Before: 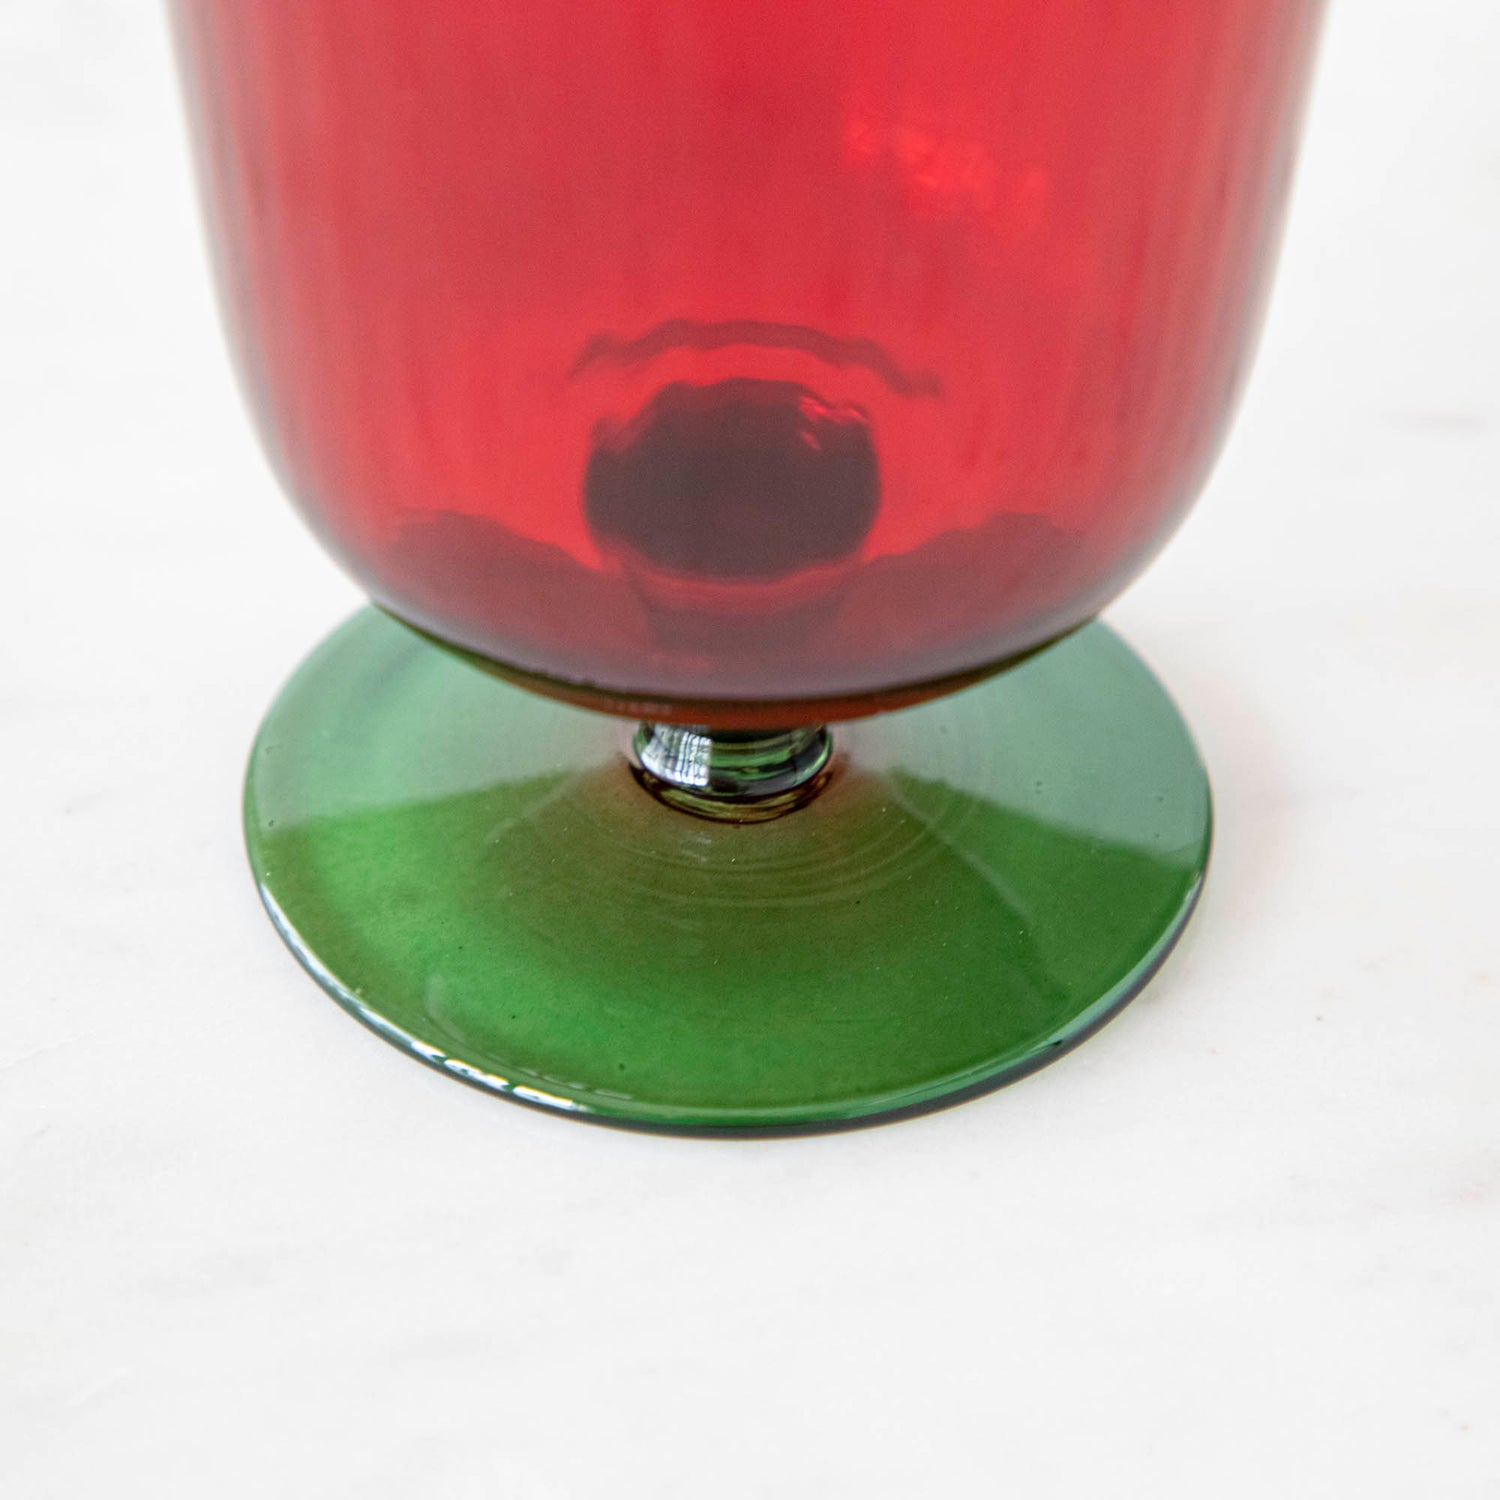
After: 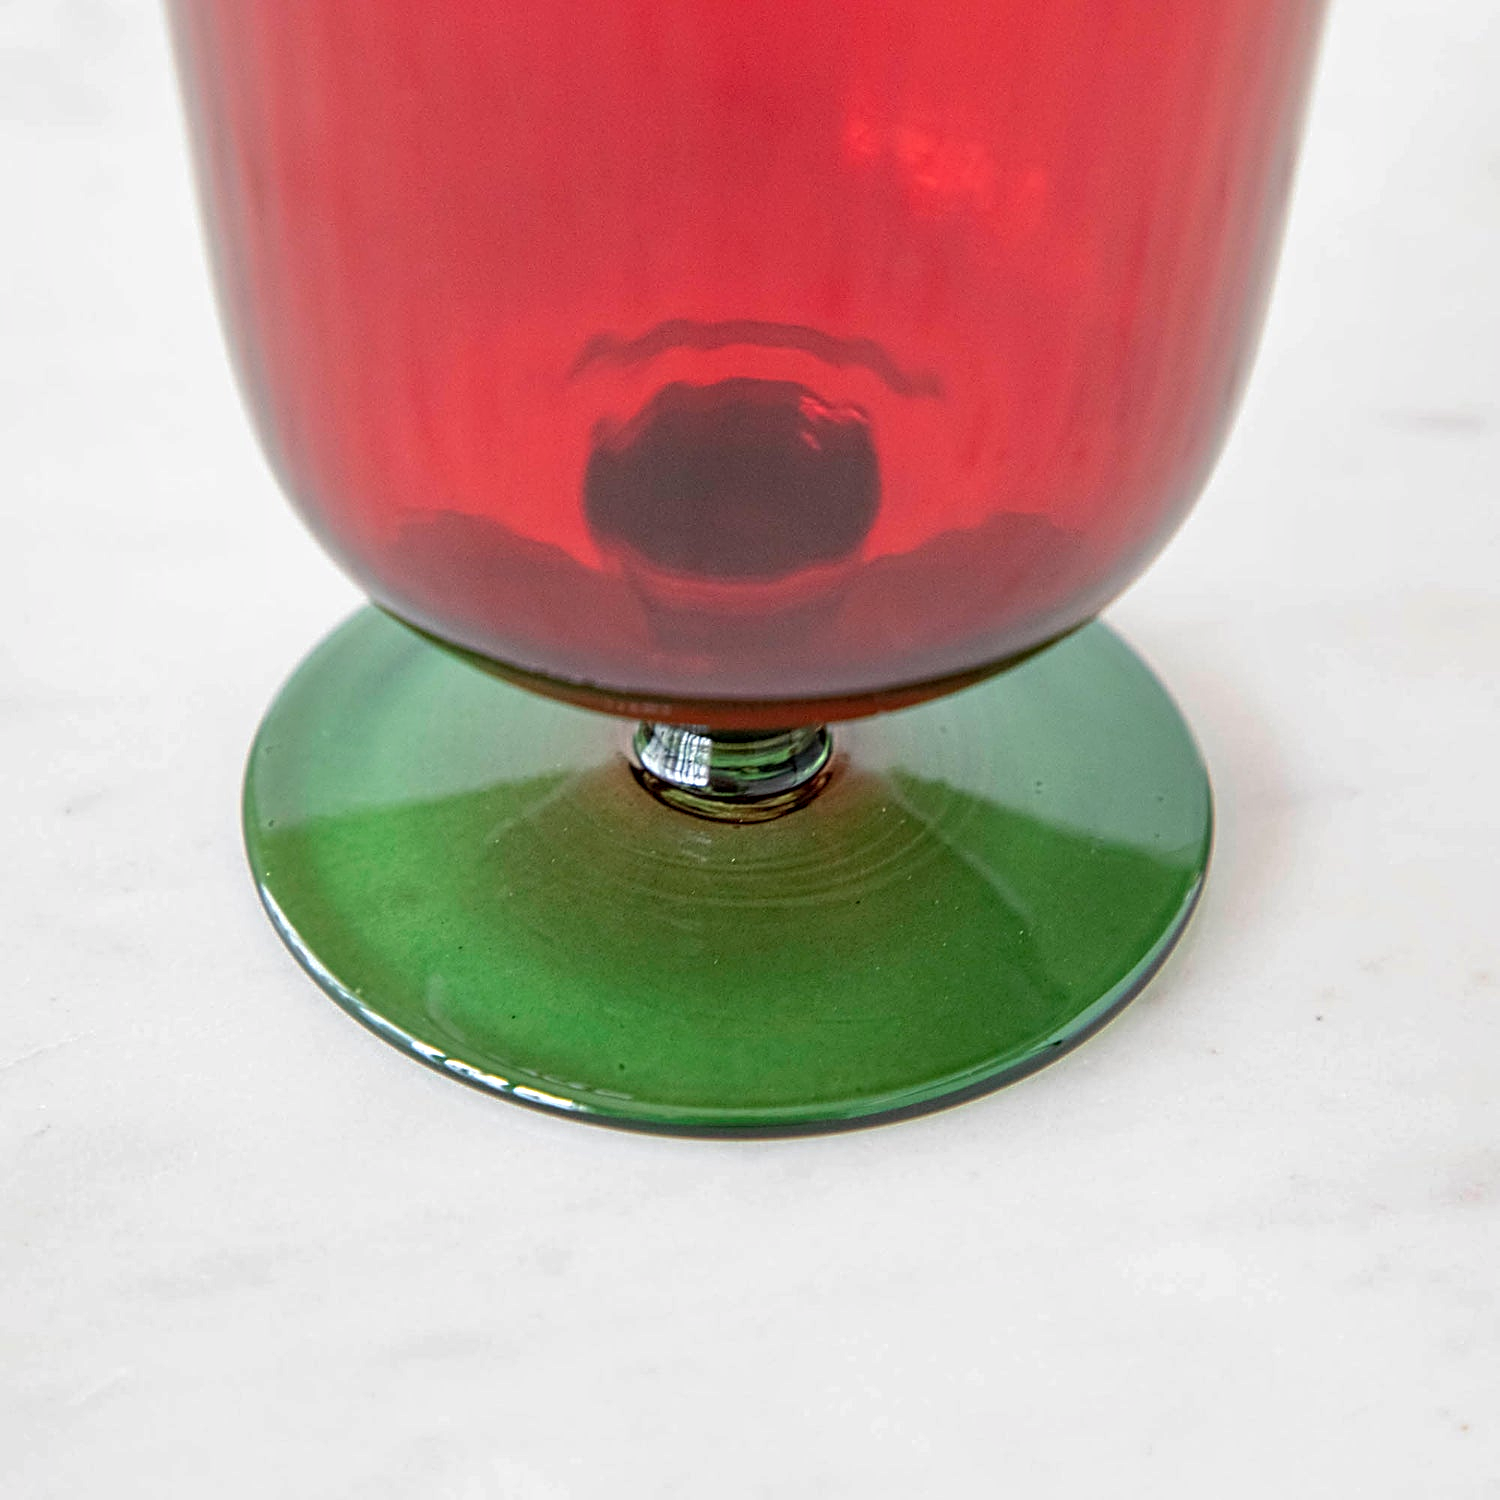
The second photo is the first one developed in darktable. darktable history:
contrast brightness saturation: contrast 0.07
shadows and highlights: on, module defaults
sharpen: radius 2.676, amount 0.669
